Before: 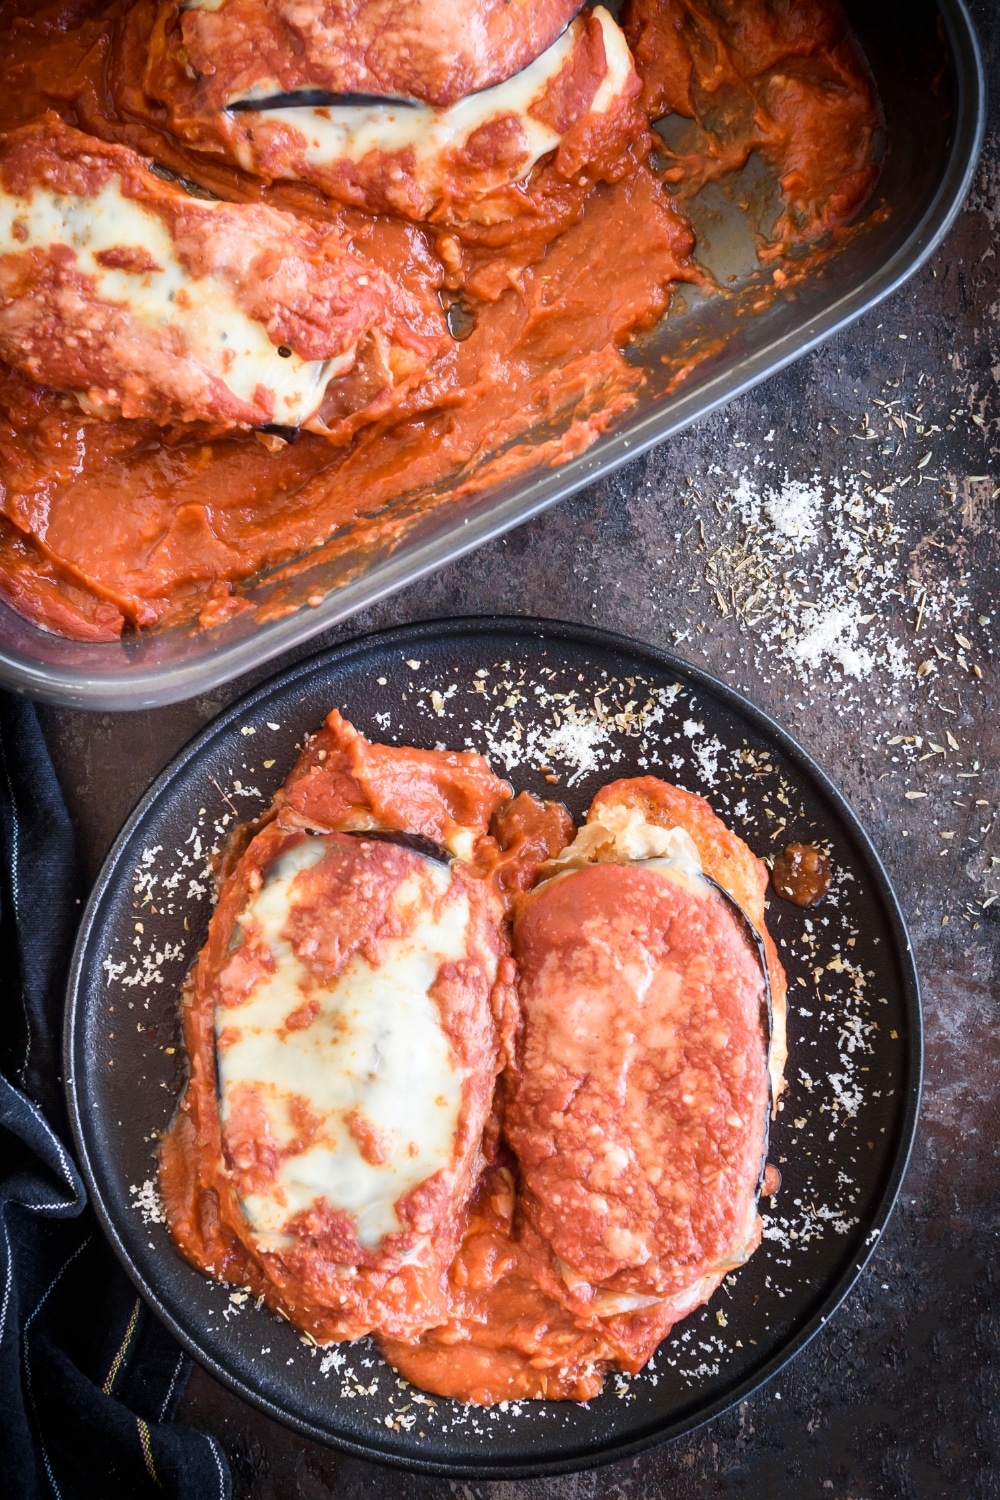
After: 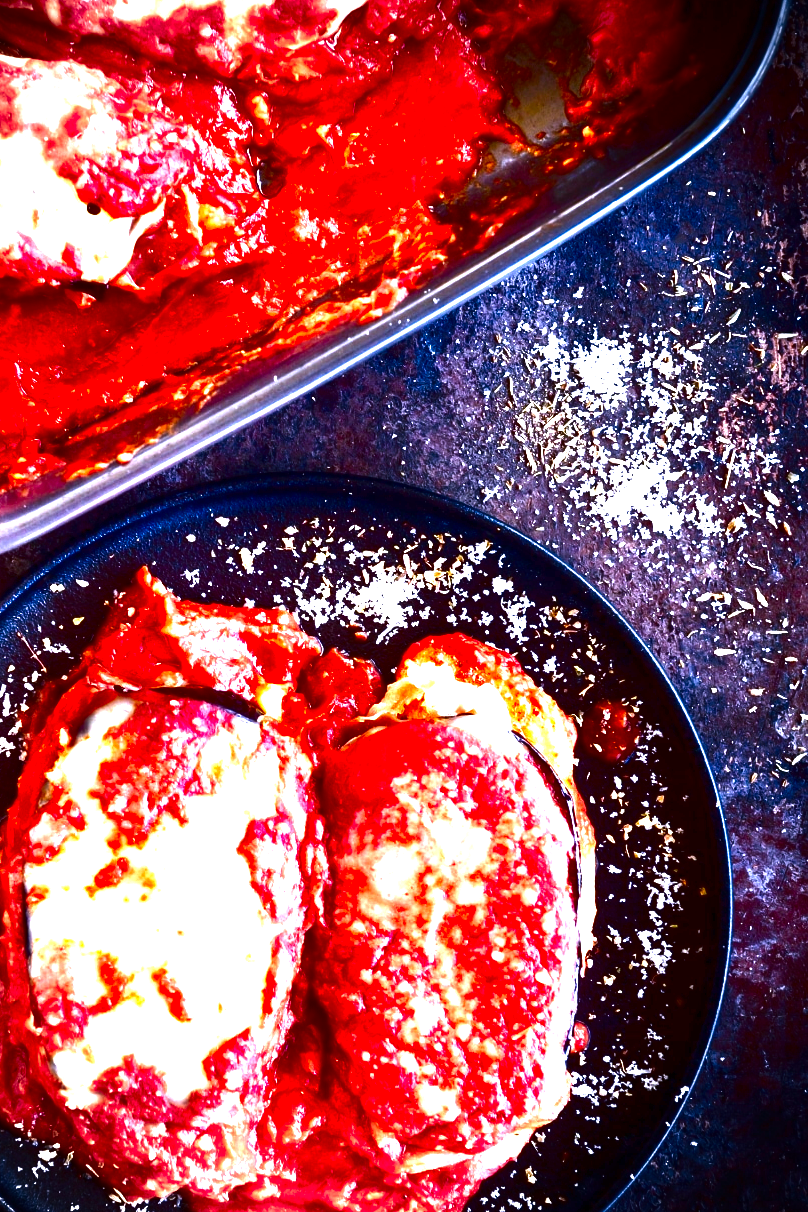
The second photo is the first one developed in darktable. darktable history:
exposure: black level correction 0, exposure 1.2 EV, compensate highlight preservation false
contrast brightness saturation: brightness -1, saturation 1
vignetting: on, module defaults
crop: left 19.159%, top 9.58%, bottom 9.58%
white balance: red 1.004, blue 1.096
